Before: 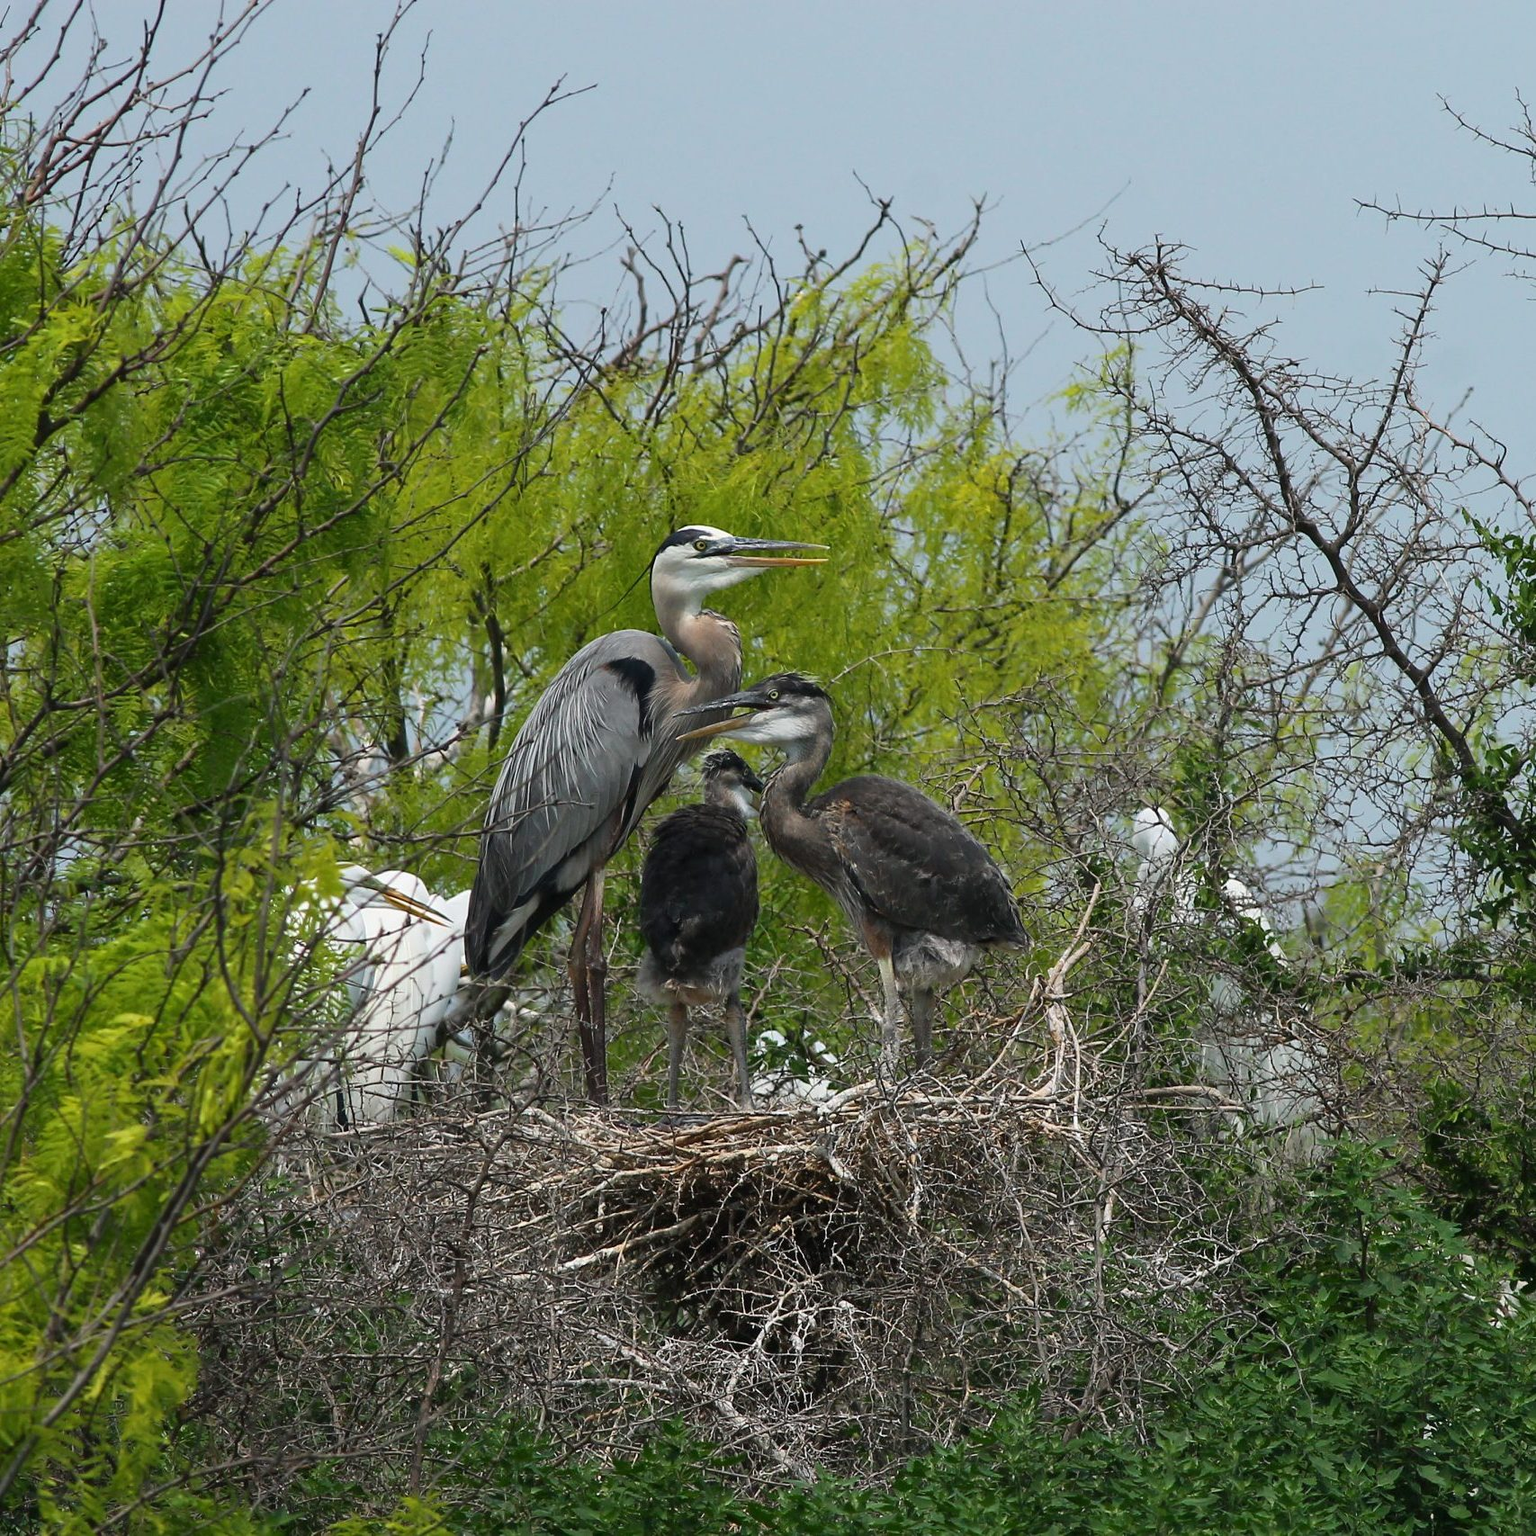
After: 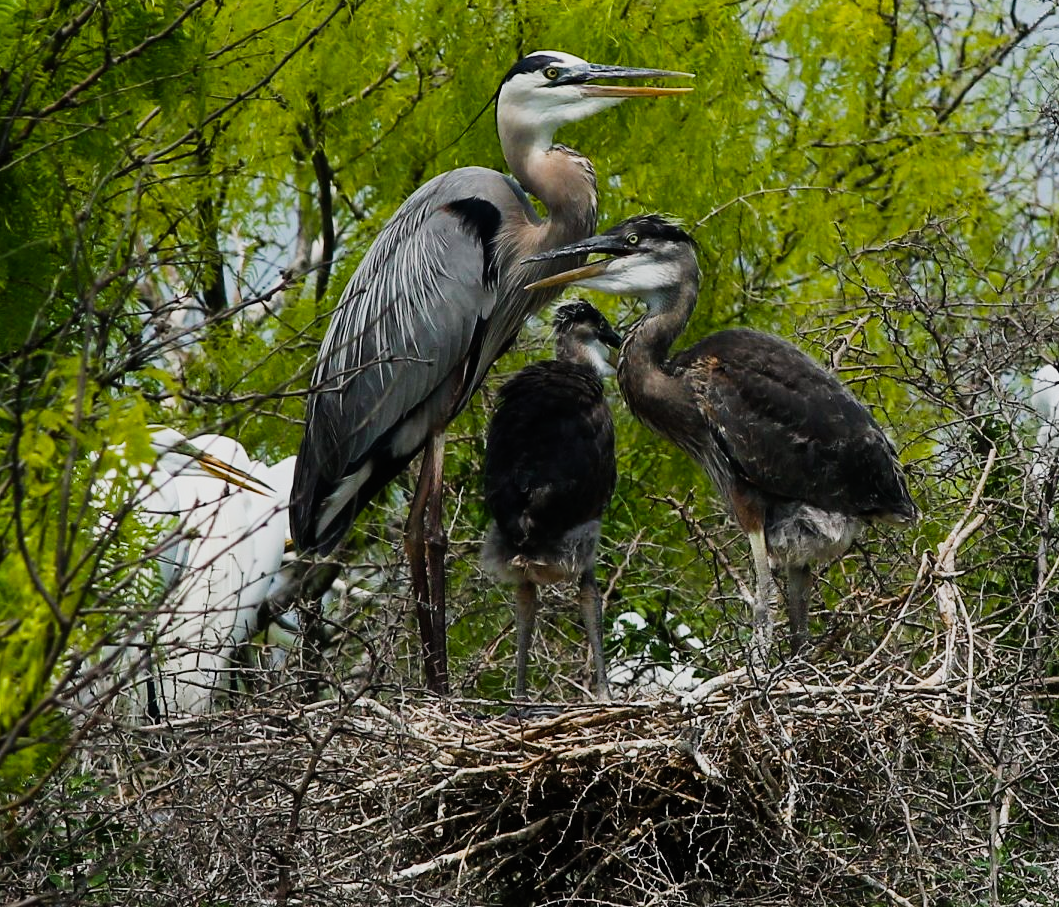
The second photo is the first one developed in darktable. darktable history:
sigmoid: contrast 1.7
crop: left 13.312%, top 31.28%, right 24.627%, bottom 15.582%
